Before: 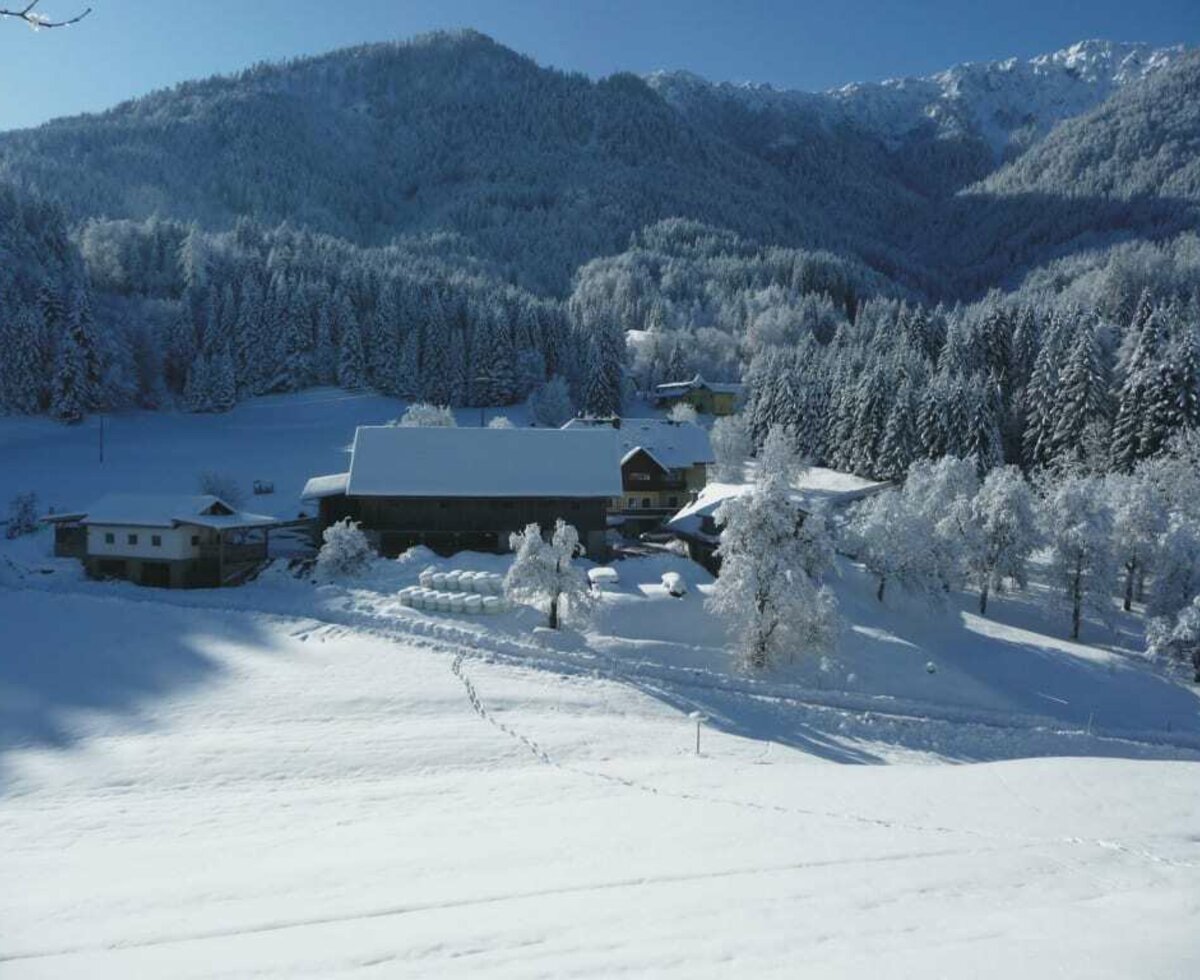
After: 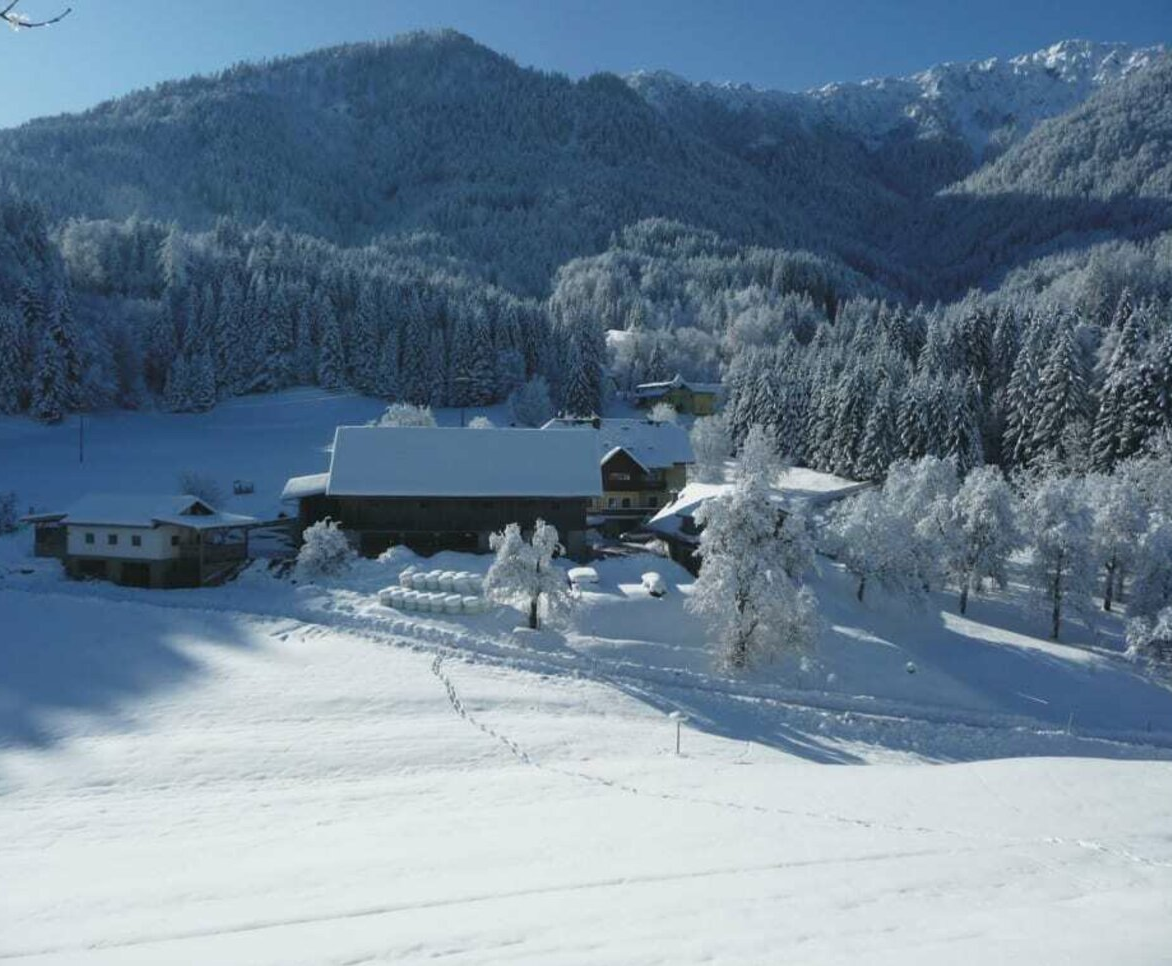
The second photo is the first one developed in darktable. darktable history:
crop and rotate: left 1.709%, right 0.614%, bottom 1.351%
